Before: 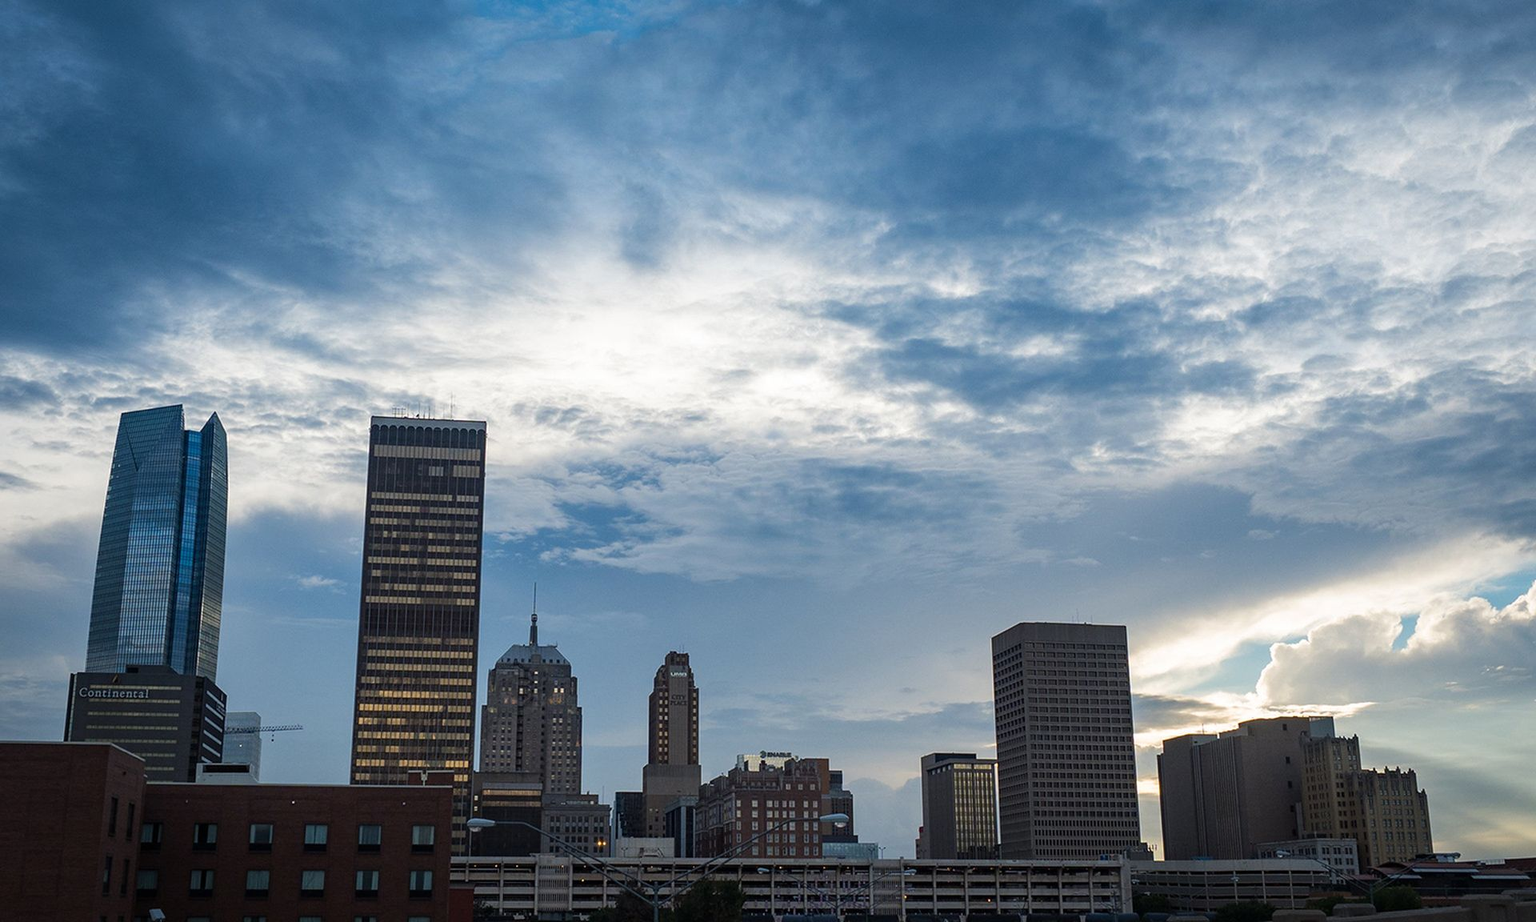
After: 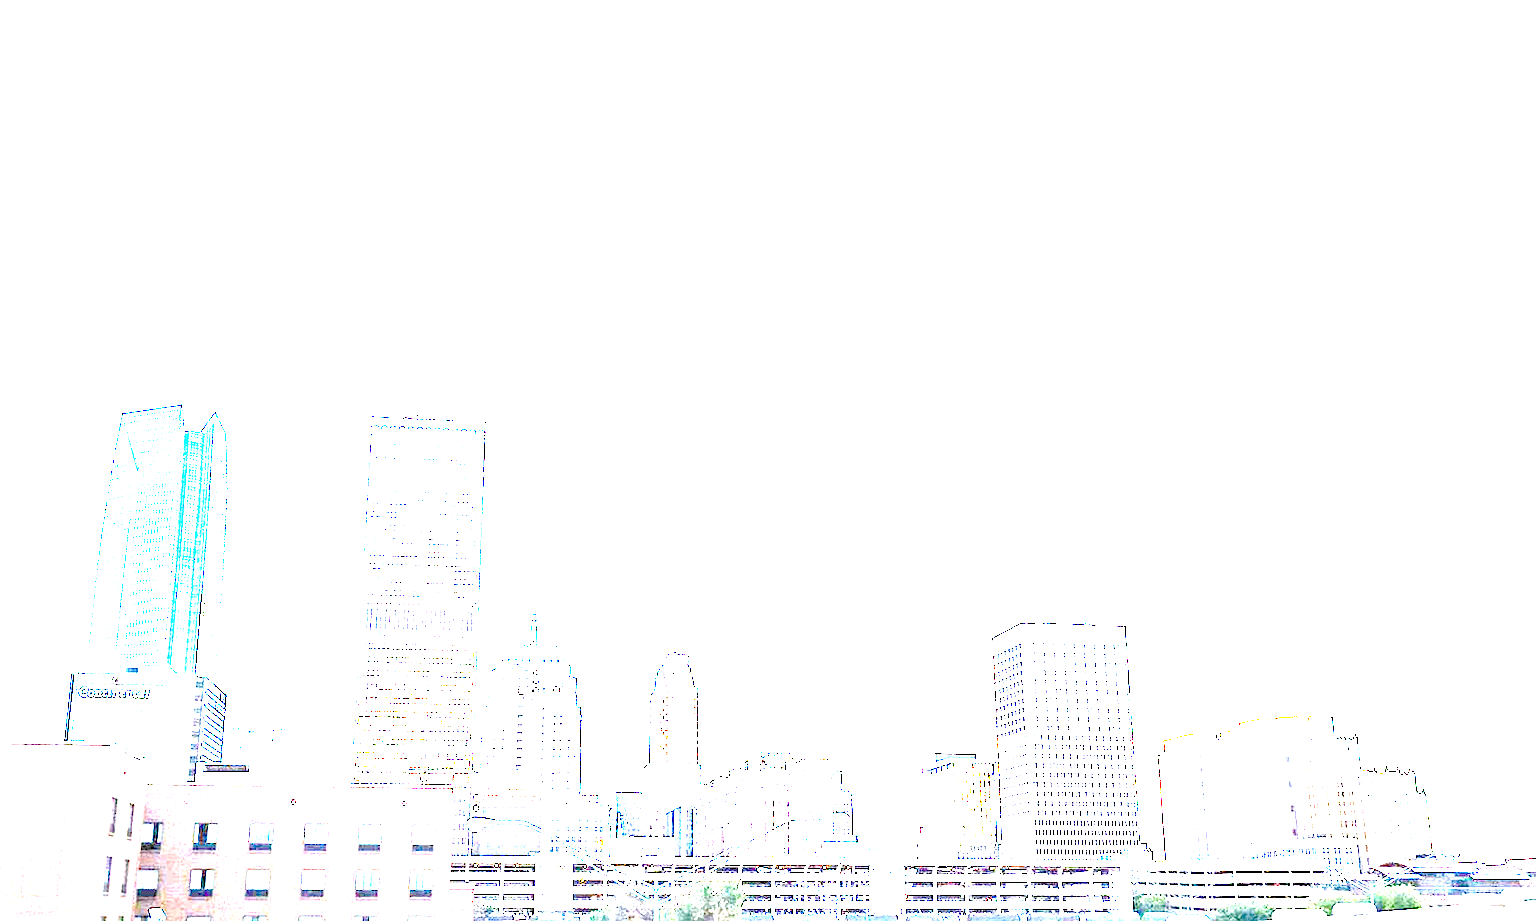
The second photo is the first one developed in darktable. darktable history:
exposure: exposure 8 EV, compensate highlight preservation false
contrast equalizer: y [[0.531, 0.548, 0.559, 0.557, 0.544, 0.527], [0.5 ×6], [0.5 ×6], [0 ×6], [0 ×6]]
